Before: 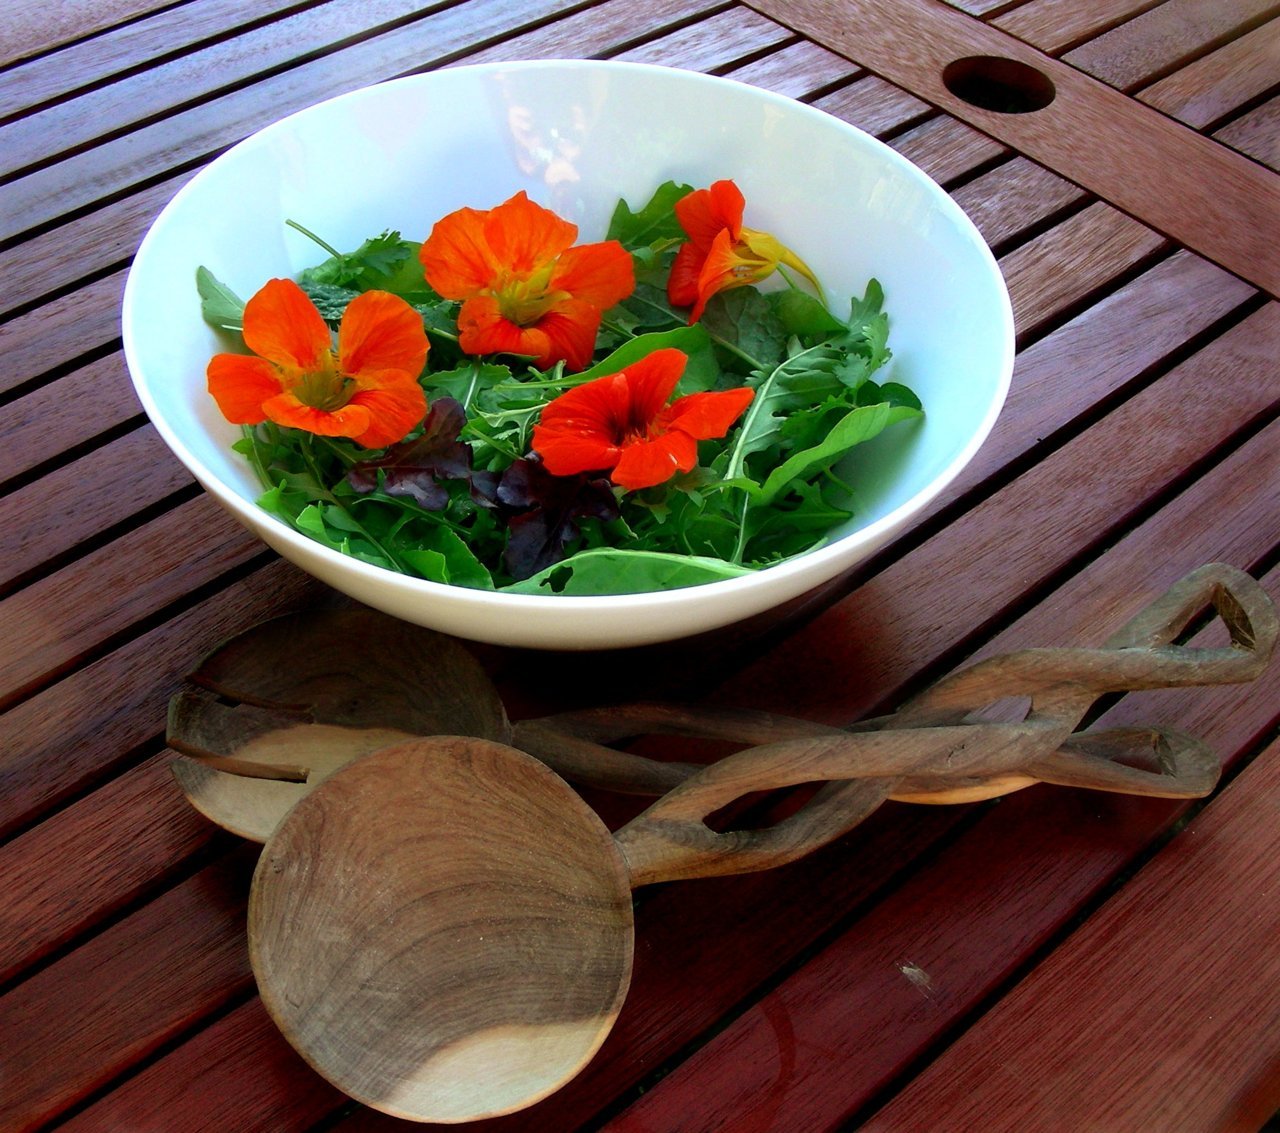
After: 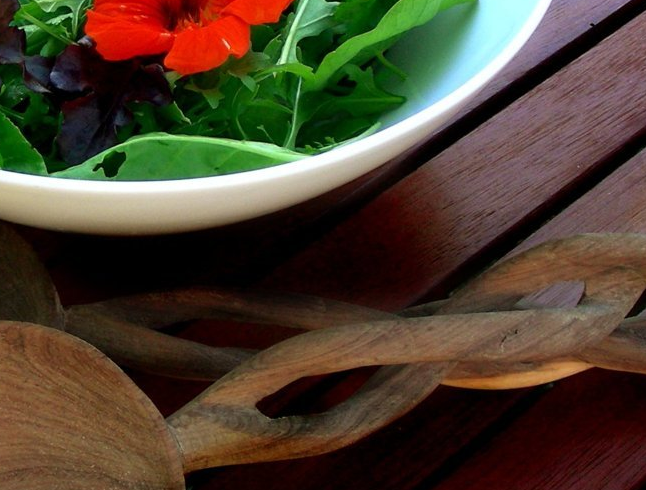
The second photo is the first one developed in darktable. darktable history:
crop: left 34.965%, top 36.679%, right 14.525%, bottom 20.038%
